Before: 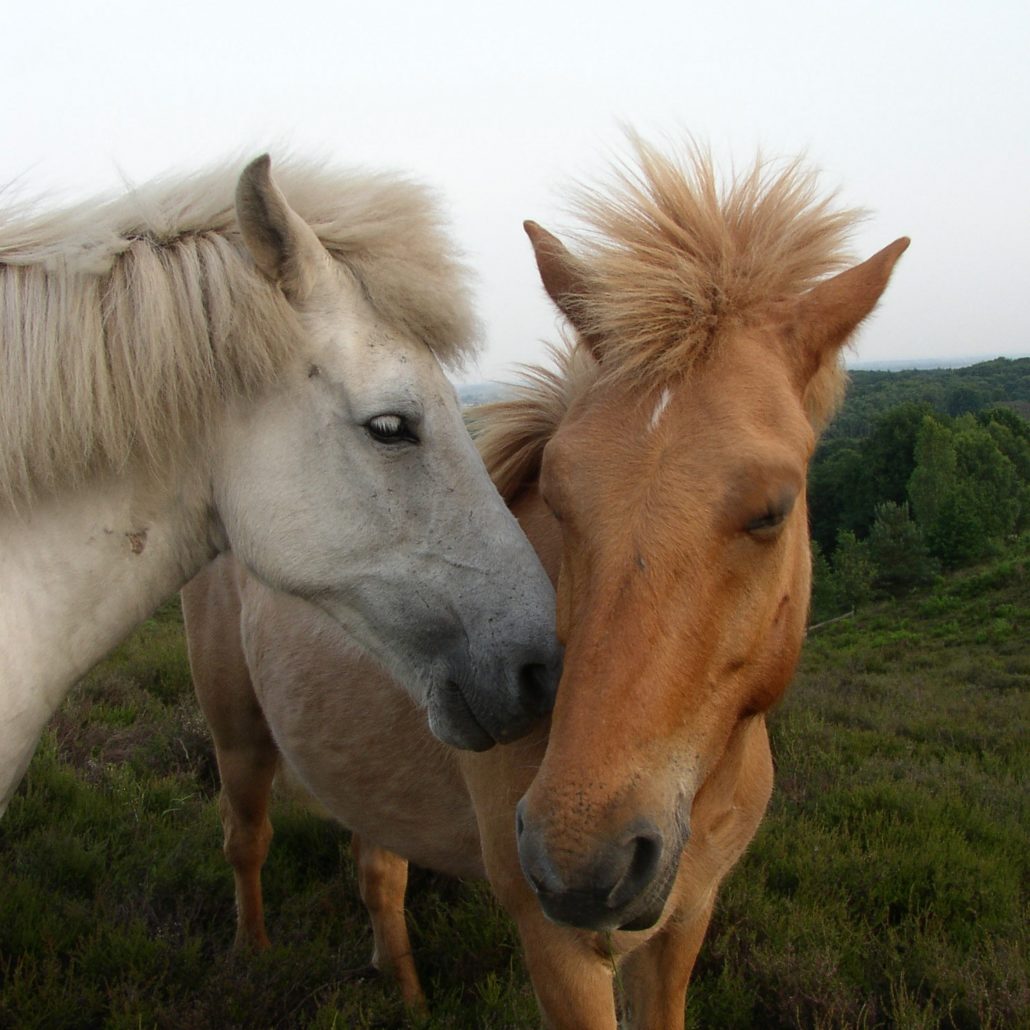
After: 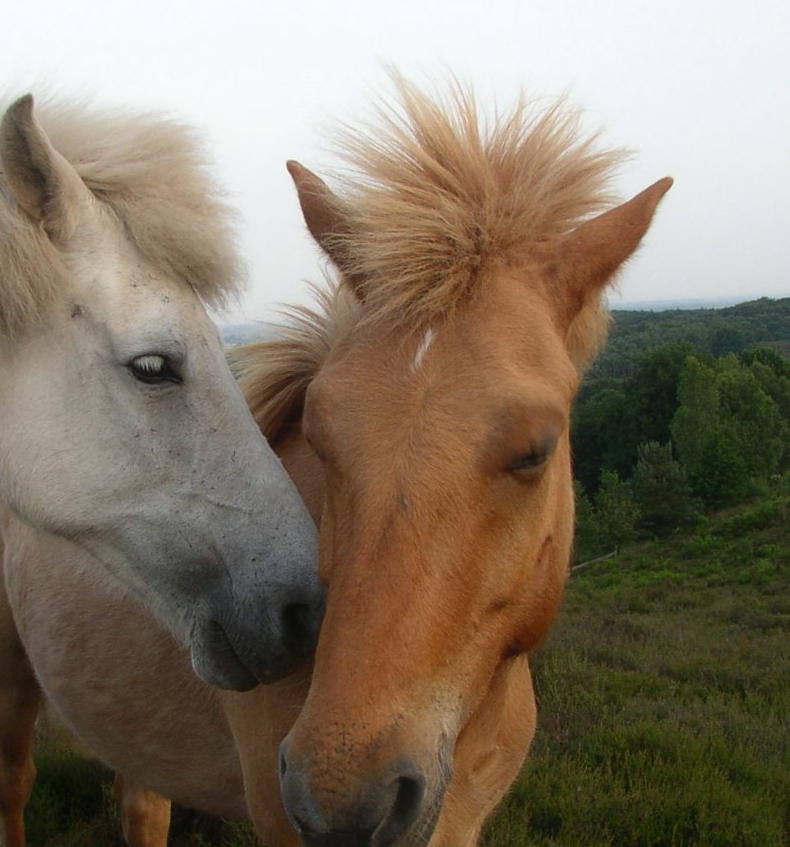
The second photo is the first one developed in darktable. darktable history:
crop: left 23.095%, top 5.827%, bottom 11.854%
contrast equalizer: y [[0.5, 0.488, 0.462, 0.461, 0.491, 0.5], [0.5 ×6], [0.5 ×6], [0 ×6], [0 ×6]]
